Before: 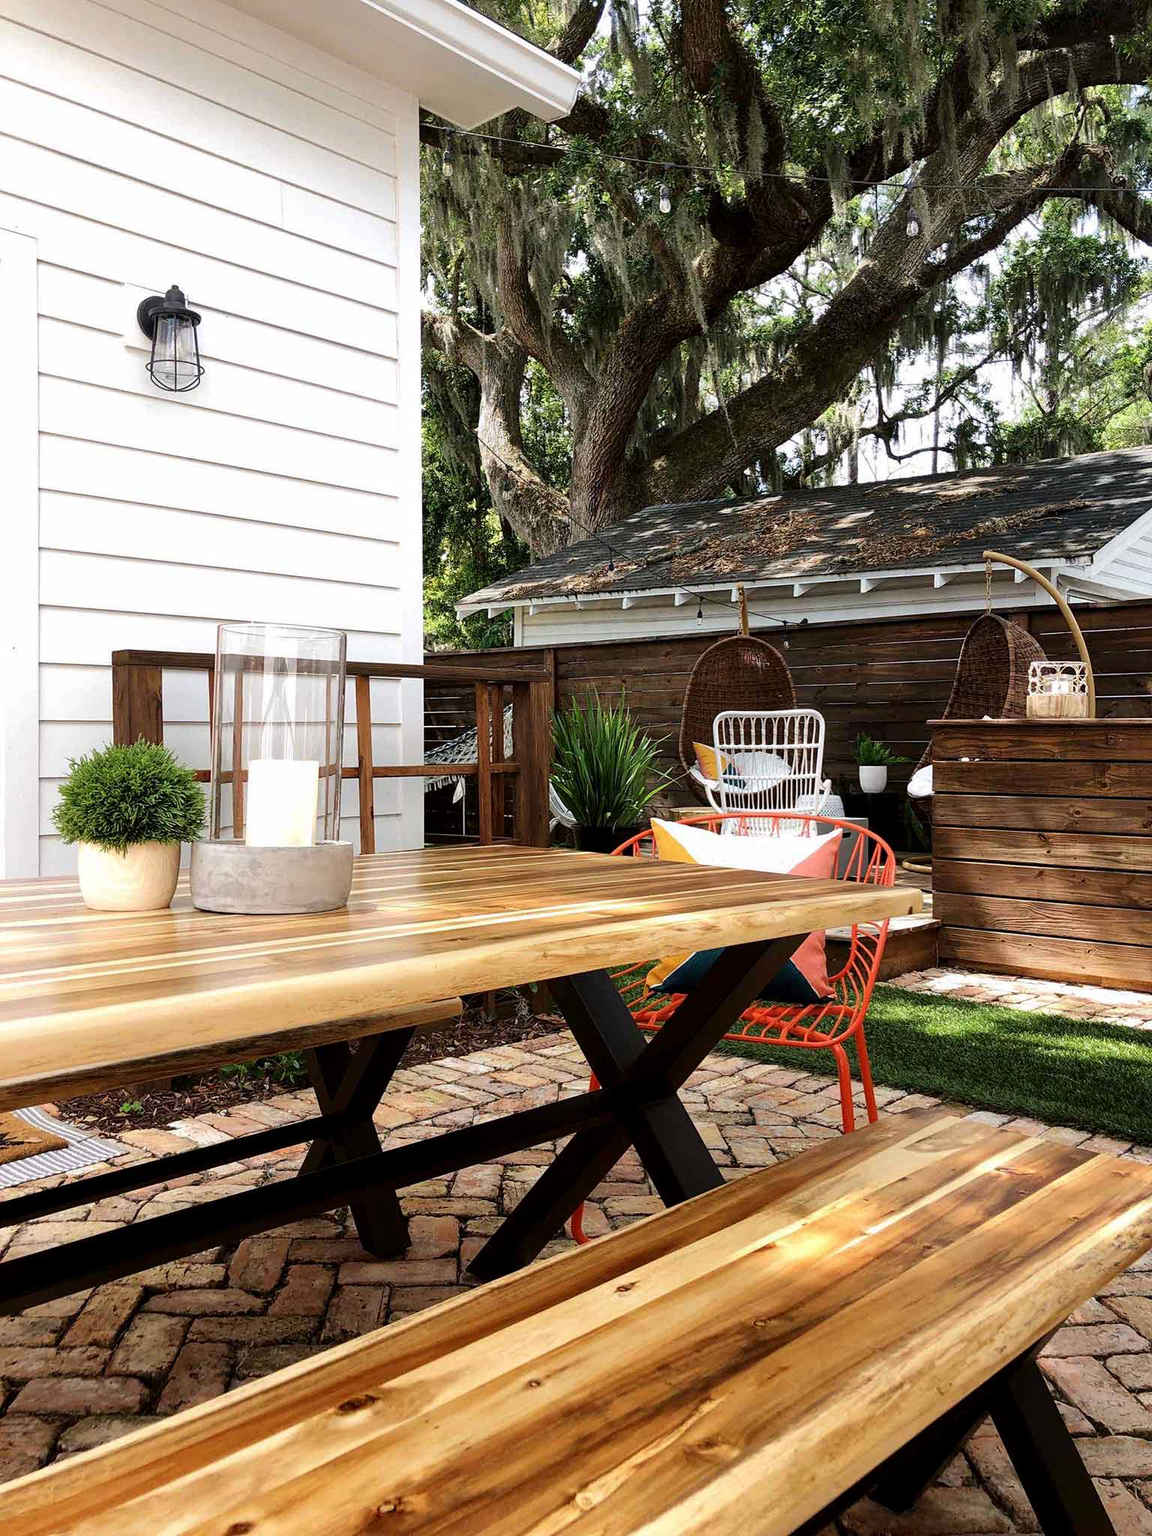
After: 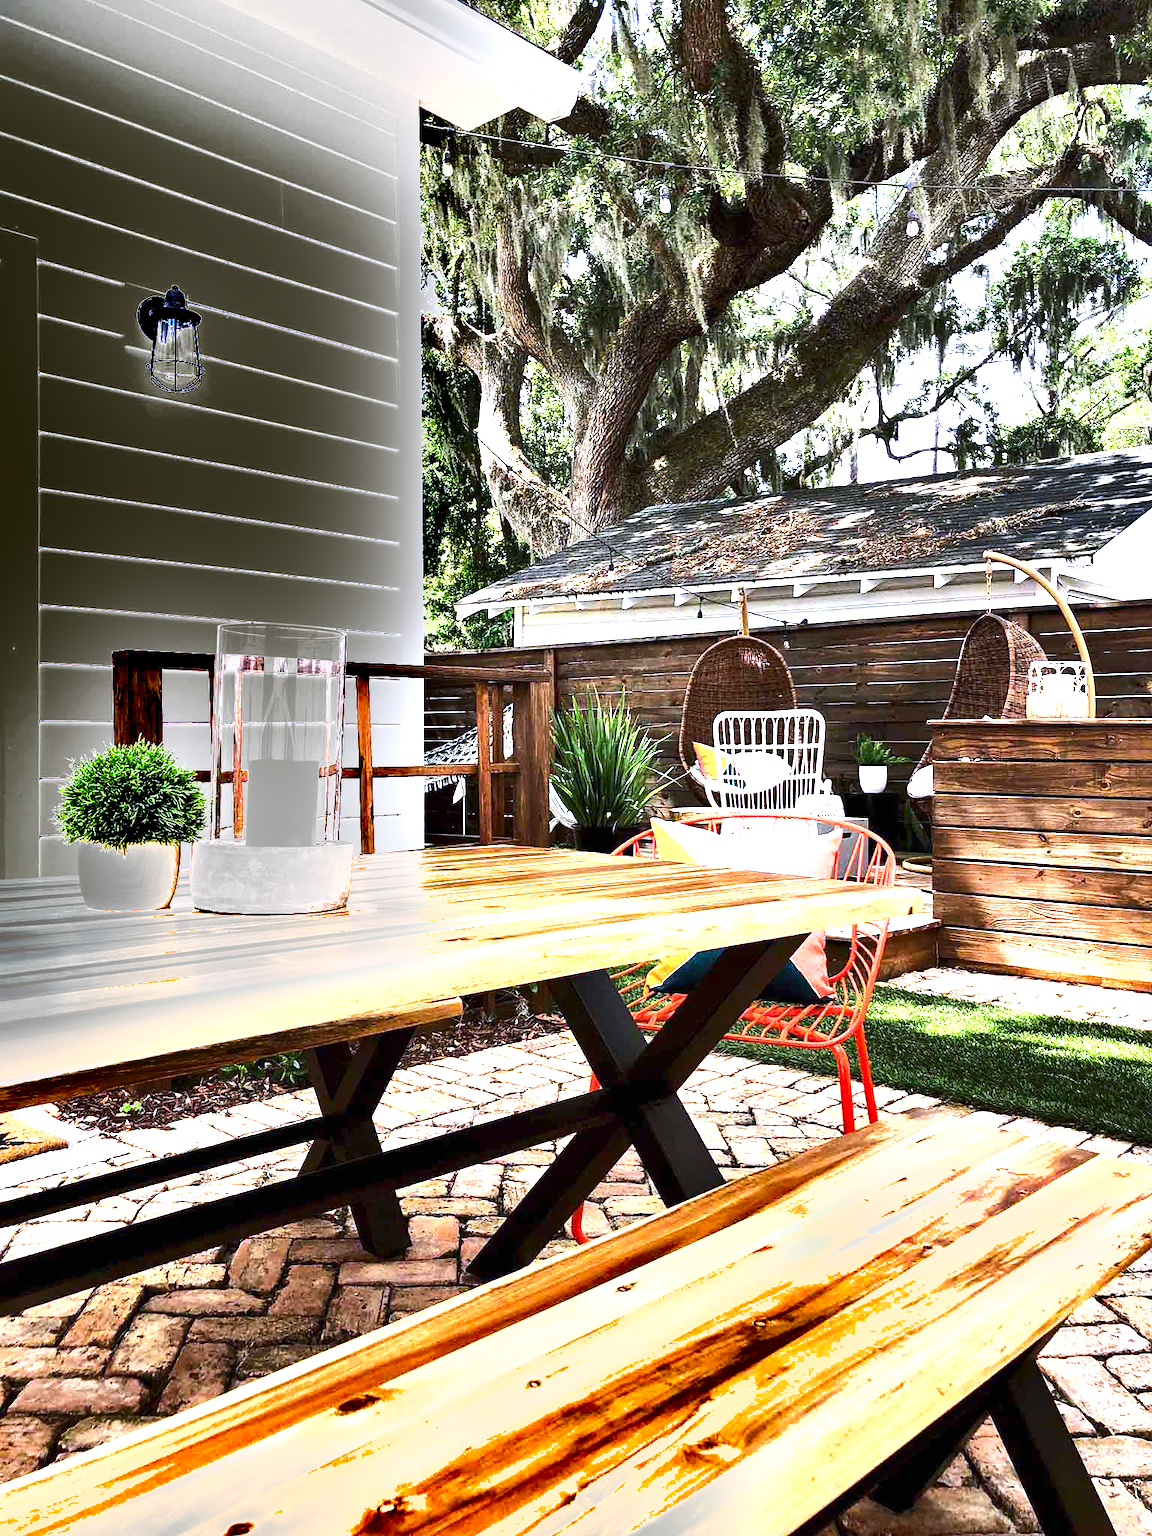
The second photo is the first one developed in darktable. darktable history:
exposure: black level correction 0, exposure 1.5 EV, compensate highlight preservation false
white balance: red 0.967, blue 1.119, emerald 0.756
tone equalizer: -8 EV 0.001 EV, -7 EV -0.002 EV, -6 EV 0.002 EV, -5 EV -0.03 EV, -4 EV -0.116 EV, -3 EV -0.169 EV, -2 EV 0.24 EV, -1 EV 0.702 EV, +0 EV 0.493 EV
shadows and highlights: soften with gaussian
